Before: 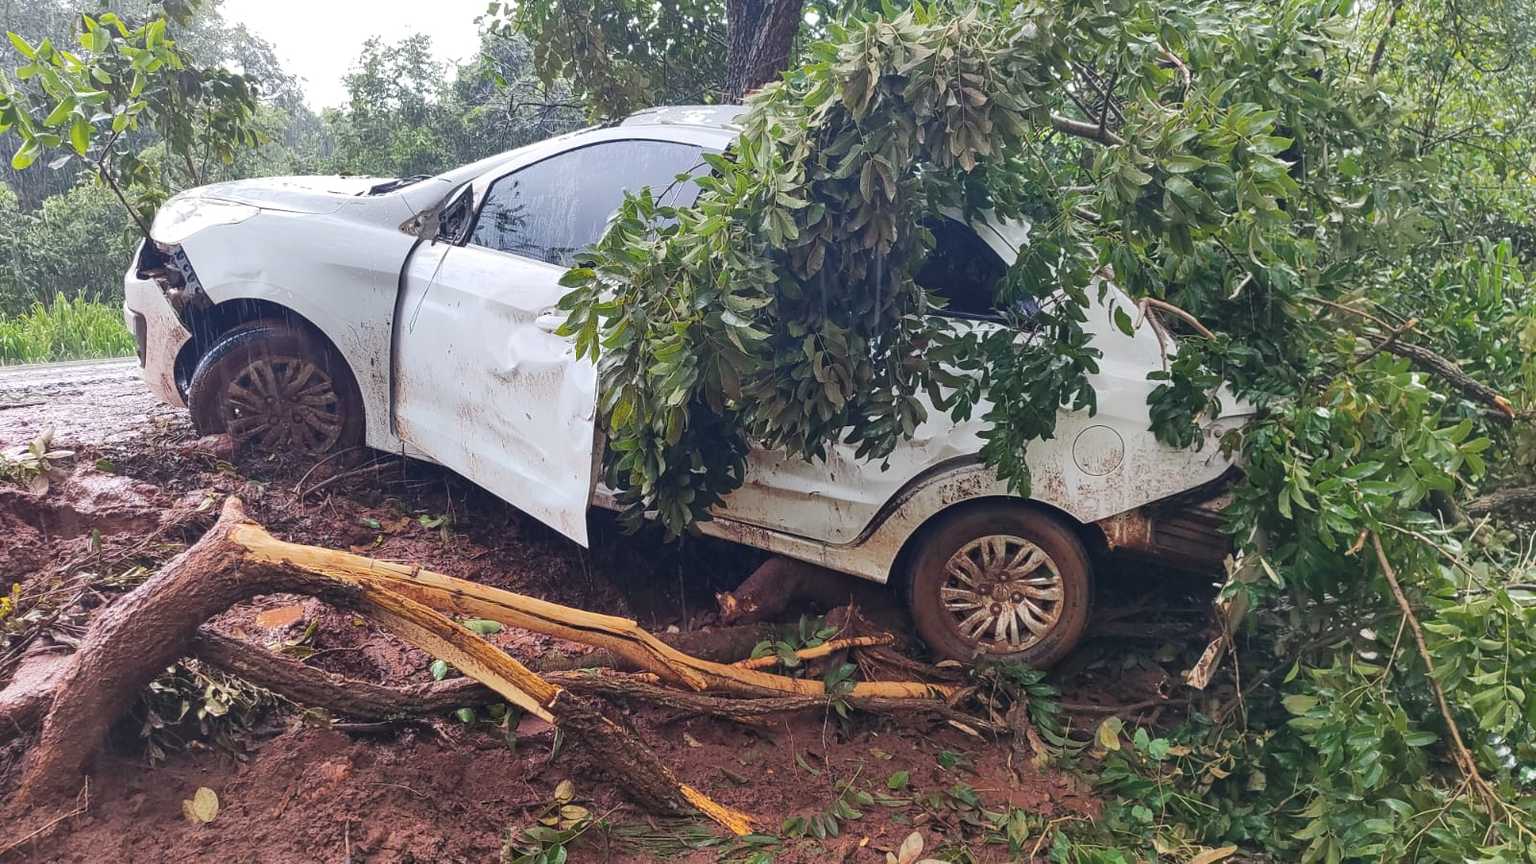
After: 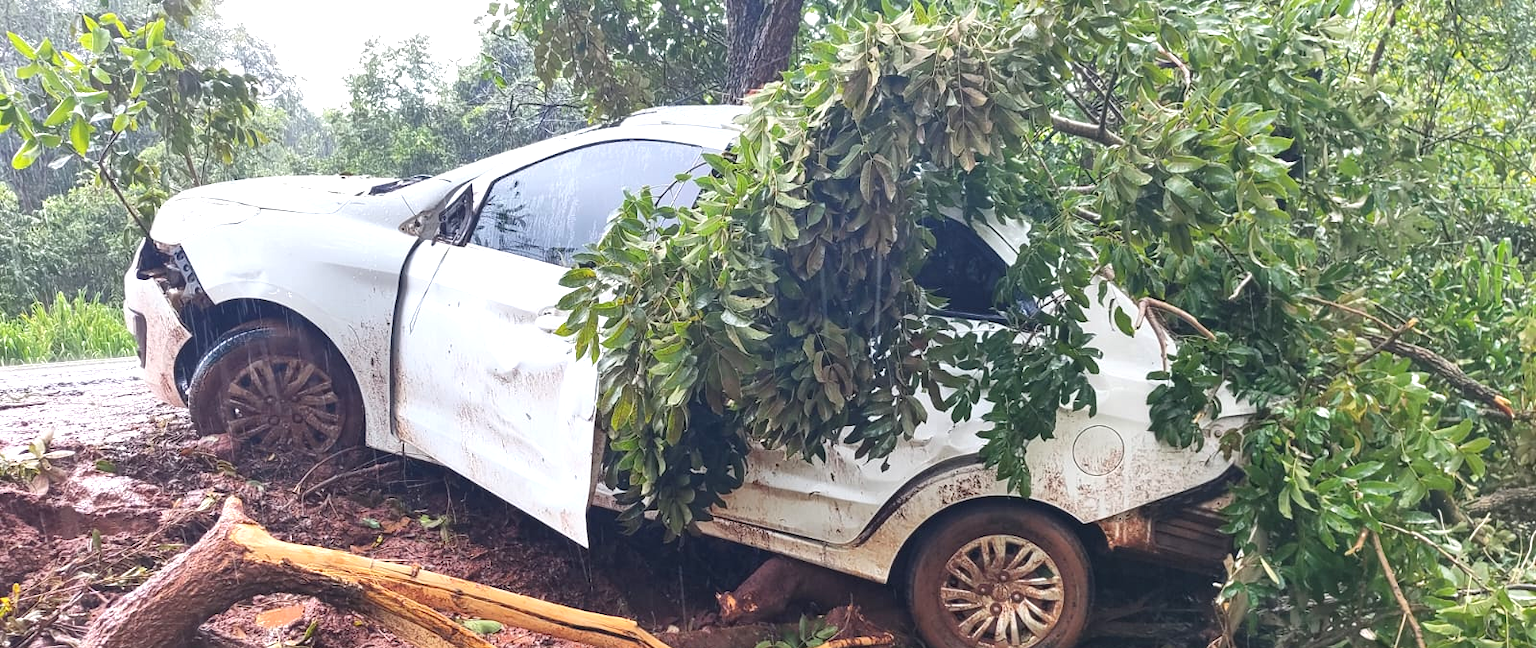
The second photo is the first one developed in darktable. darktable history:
crop: bottom 24.967%
exposure: exposure 0.6 EV, compensate highlight preservation false
